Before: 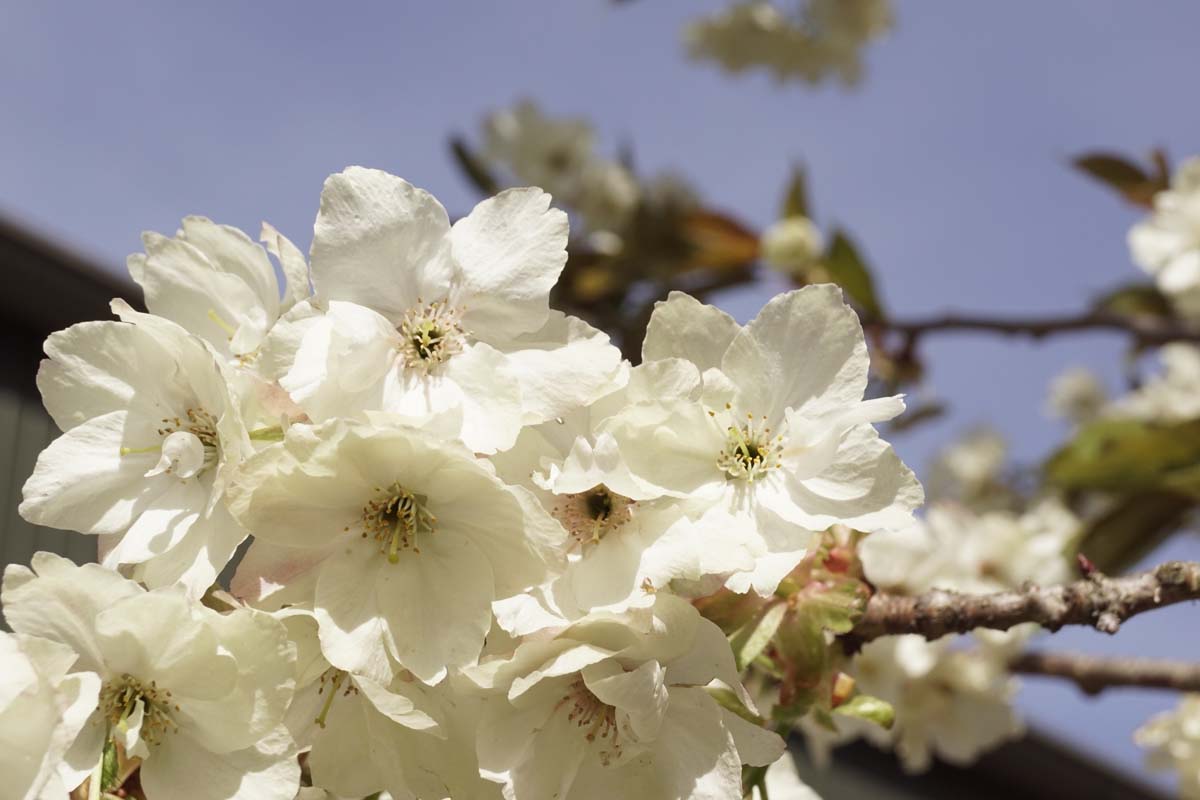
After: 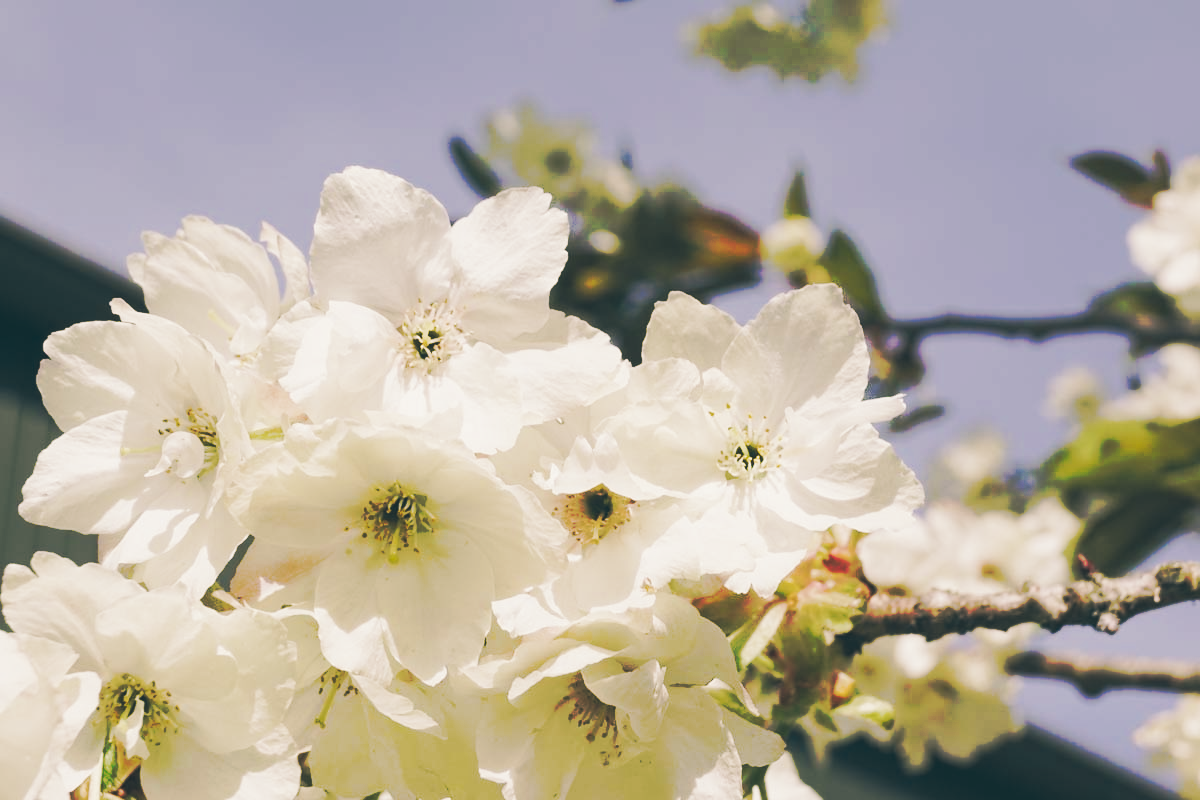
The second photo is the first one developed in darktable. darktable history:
tone curve: curves: ch0 [(0, 0) (0.003, 0.003) (0.011, 0.011) (0.025, 0.024) (0.044, 0.042) (0.069, 0.066) (0.1, 0.095) (0.136, 0.129) (0.177, 0.169) (0.224, 0.214) (0.277, 0.264) (0.335, 0.32) (0.399, 0.38) (0.468, 0.446) (0.543, 0.62) (0.623, 0.687) (0.709, 0.758) (0.801, 0.834) (0.898, 0.915) (1, 1)], preserve colors none
color look up table: target L [94.14, 92.8, 90.02, 82.77, 80.49, 74.29, 70.16, 66.87, 60.55, 55.8, 41.99, 28.92, 17.9, 93.37, 87.78, 81.27, 75.43, 72.54, 55.75, 60.74, 58.49, 54.55, 48.2, 37.28, 37.32, 24.23, 85.29, 81.21, 73.14, 70.4, 68.64, 67.74, 72.56, 60.97, 57.85, 49.62, 43.73, 44.68, 39.1, 26.41, 21.84, 19.13, 17.73, 80.6, 63.31, 55.45, 44.05, 52.84, 28.01], target a [-4.57, -6.641, -14.32, -20.5, -12.77, -13.91, -3.948, -53.54, -9.213, -39.15, -8.372, -28.36, -9.866, 2.738, 6.593, 16.48, 30.53, 35.68, 76.12, 39.01, 62.52, 20.8, 74.39, 40.66, 46.67, 6.353, 17.23, 5.299, 36.24, 3.318, 51.52, 30.54, 54.46, 15.3, 23.56, 67.6, 24.58, 63.22, 52.47, 29.4, 10.07, 6.632, -4.986, -17.45, -16.62, -9.641, 0.924, -31.26, -7.844], target b [23.7, 7.788, 20.14, 12.77, 28.65, 10.87, 66.78, 39.81, 32.49, 15.95, 8.329, 10.91, -3.839, 4.189, 21.23, 64.49, 10, 31.23, 42.18, 54.69, 62.12, 31.9, 16.95, 13.13, 29.86, 7.91, -7.013, -12.94, -24.73, 2.905, -8.521, -3.153, -27.43, -26.91, -50.89, -34.71, -39.68, -58.67, -25.44, -65.64, -3.647, -32.96, -10.25, -4.691, -38.85, -23.41, -54.11, -8.712, -27.28], num patches 49
